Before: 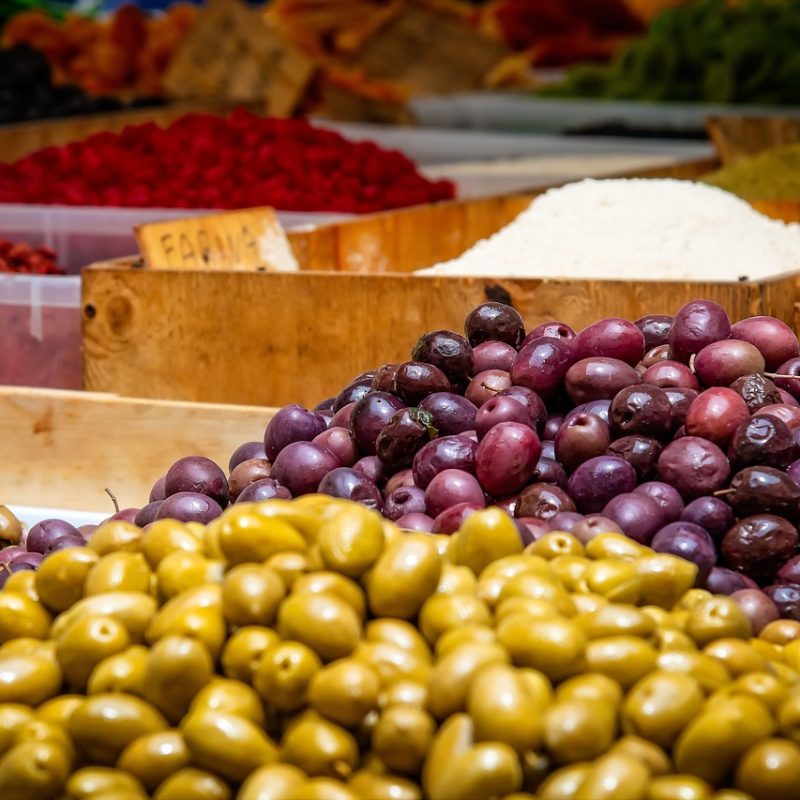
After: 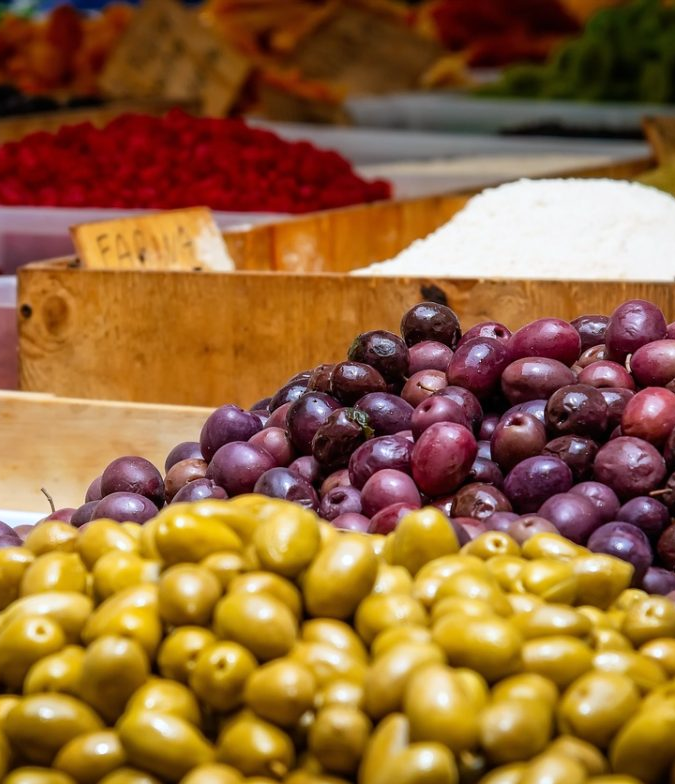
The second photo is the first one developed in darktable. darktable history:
white balance: red 0.98, blue 1.034
crop: left 8.026%, right 7.374%
